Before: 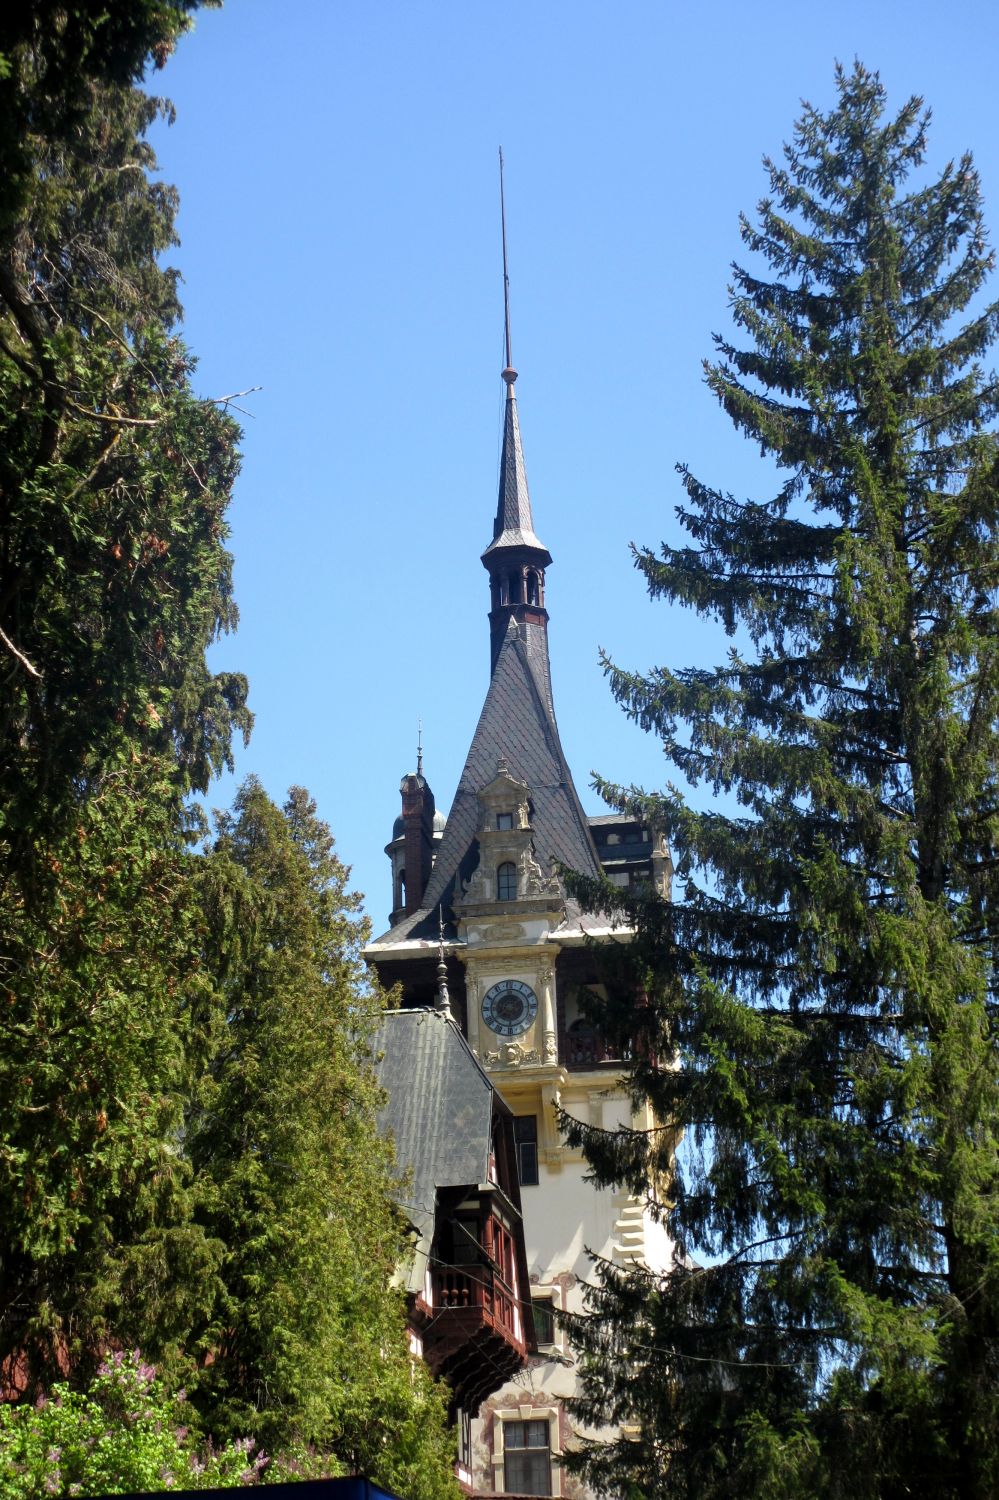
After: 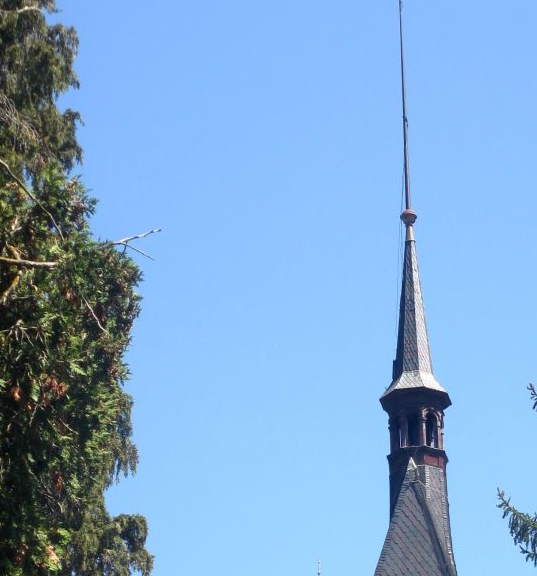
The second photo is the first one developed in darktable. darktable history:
crop: left 10.176%, top 10.544%, right 36.048%, bottom 51.002%
